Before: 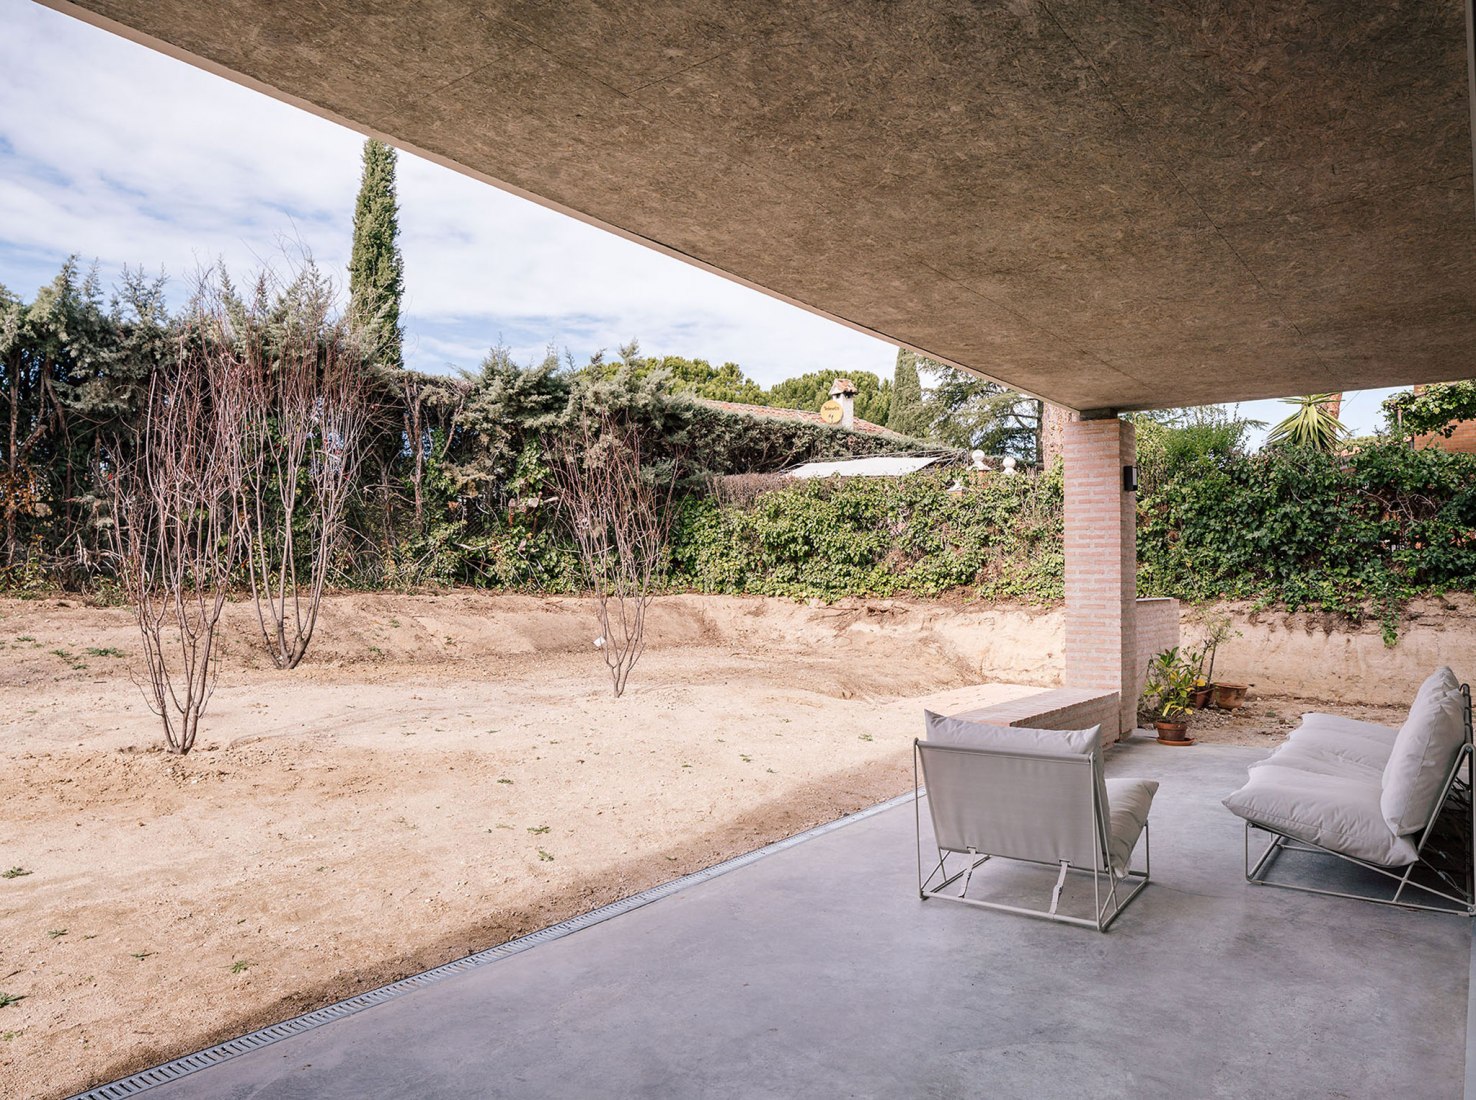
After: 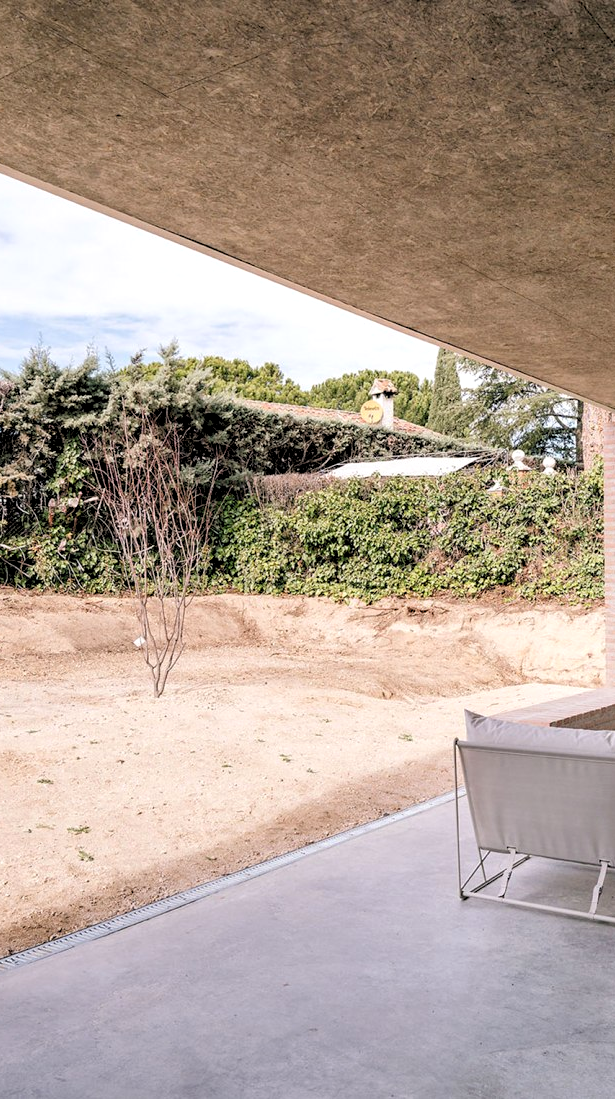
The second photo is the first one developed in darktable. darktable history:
crop: left 31.229%, right 27.105%
rgb levels: levels [[0.013, 0.434, 0.89], [0, 0.5, 1], [0, 0.5, 1]]
